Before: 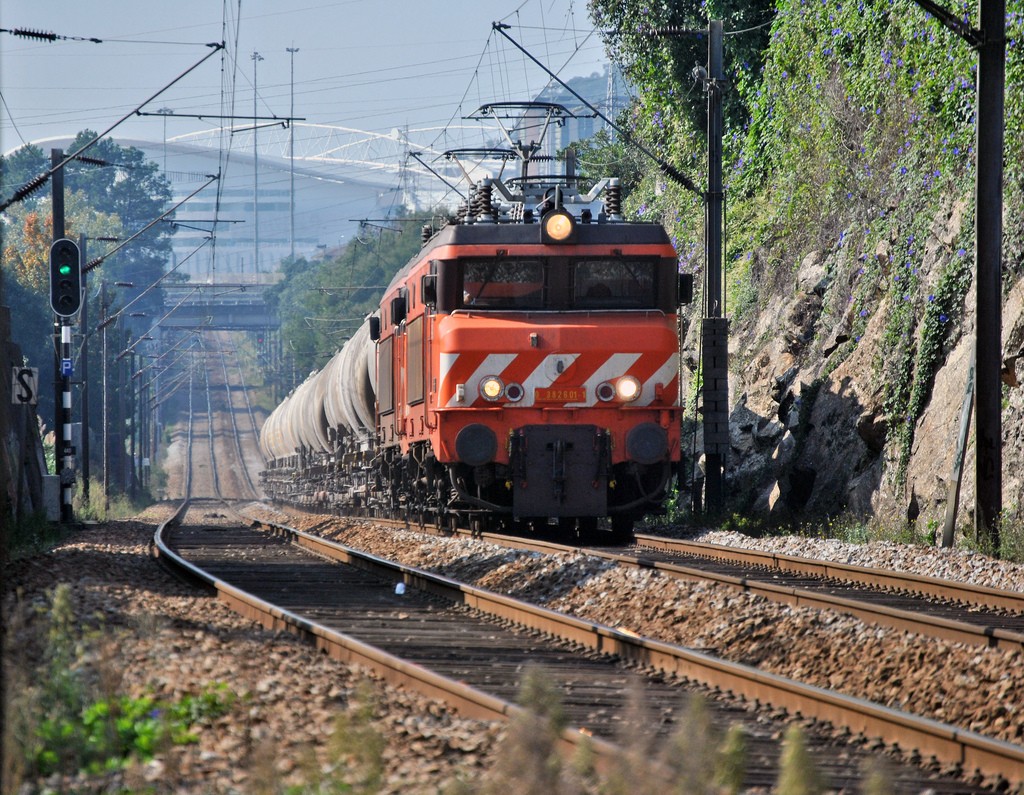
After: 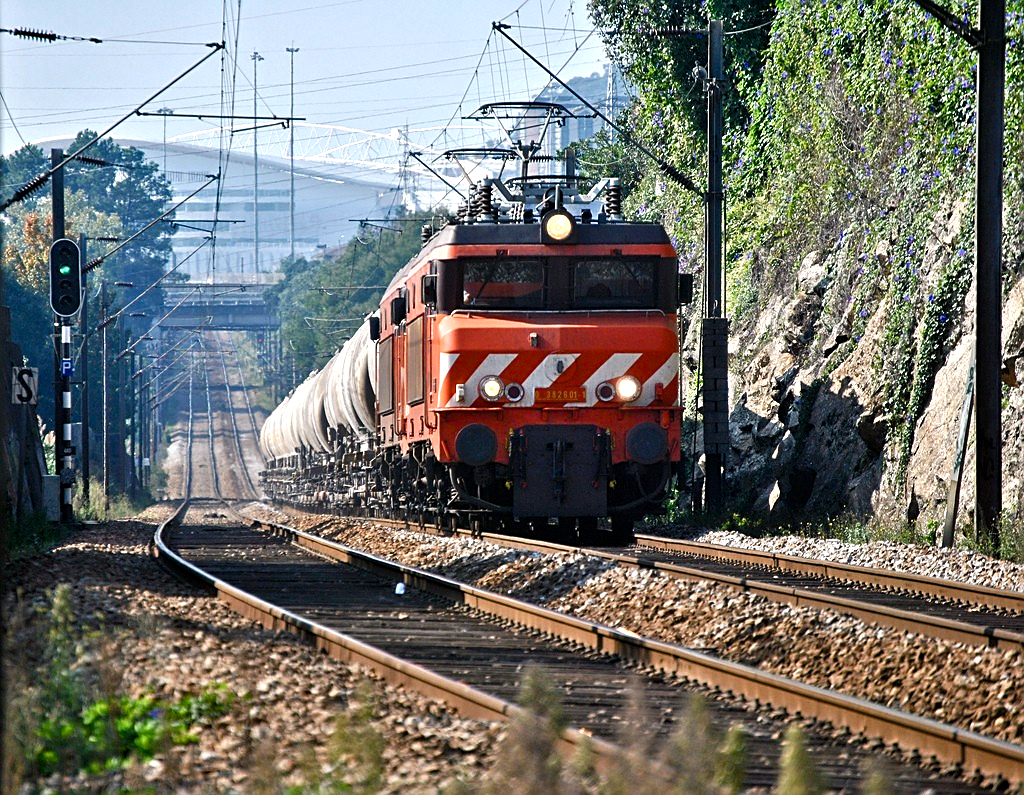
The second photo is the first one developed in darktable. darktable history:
sharpen: on, module defaults
color balance rgb: shadows lift › chroma 2.061%, shadows lift › hue 217.85°, power › hue 72.7°, perceptual saturation grading › global saturation 20%, perceptual saturation grading › highlights -50.408%, perceptual saturation grading › shadows 31.099%, perceptual brilliance grading › global brilliance 20.008%, perceptual brilliance grading › shadows -39.31%, global vibrance 20%
